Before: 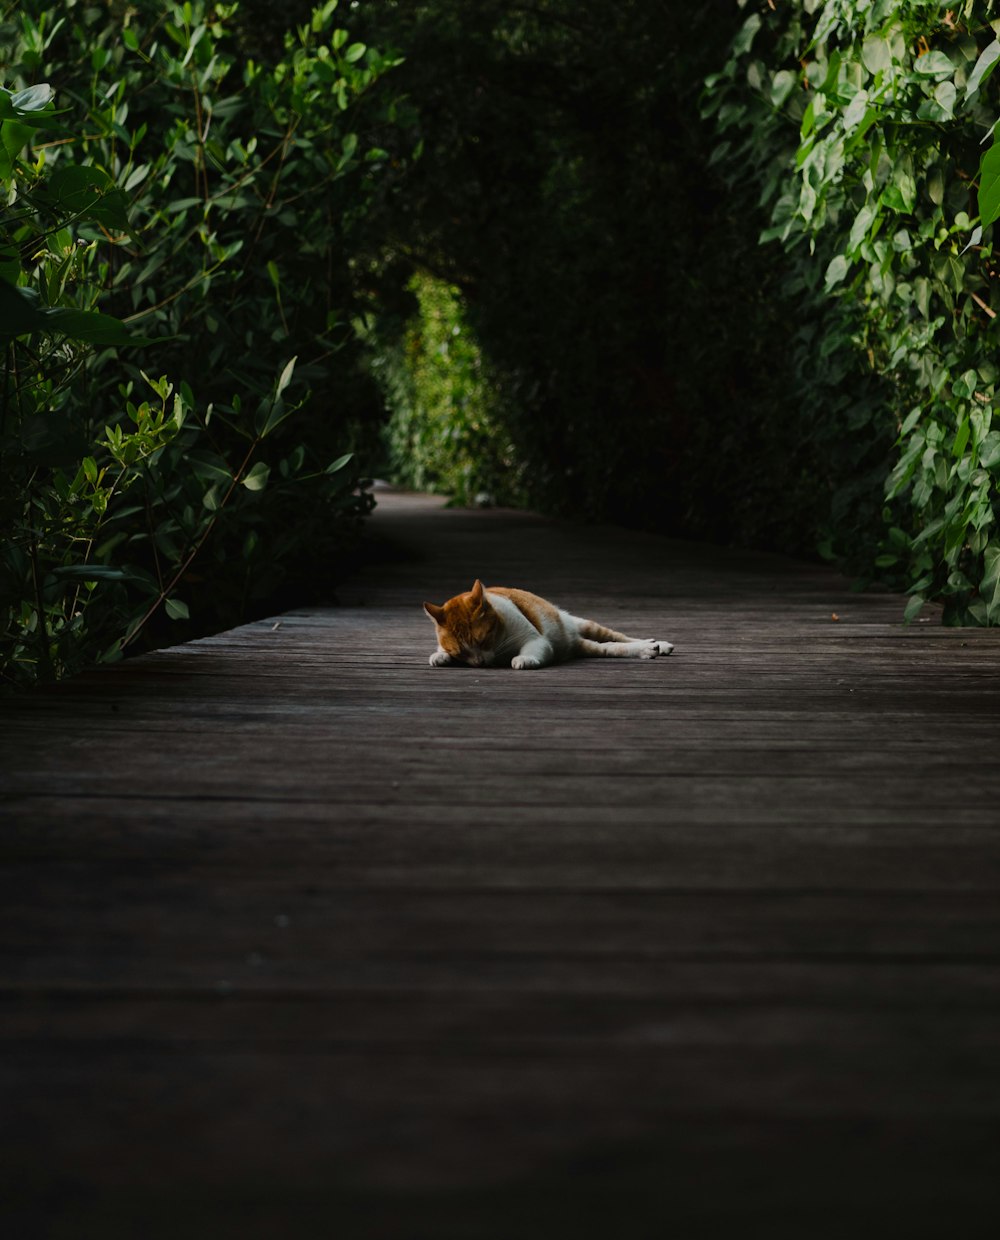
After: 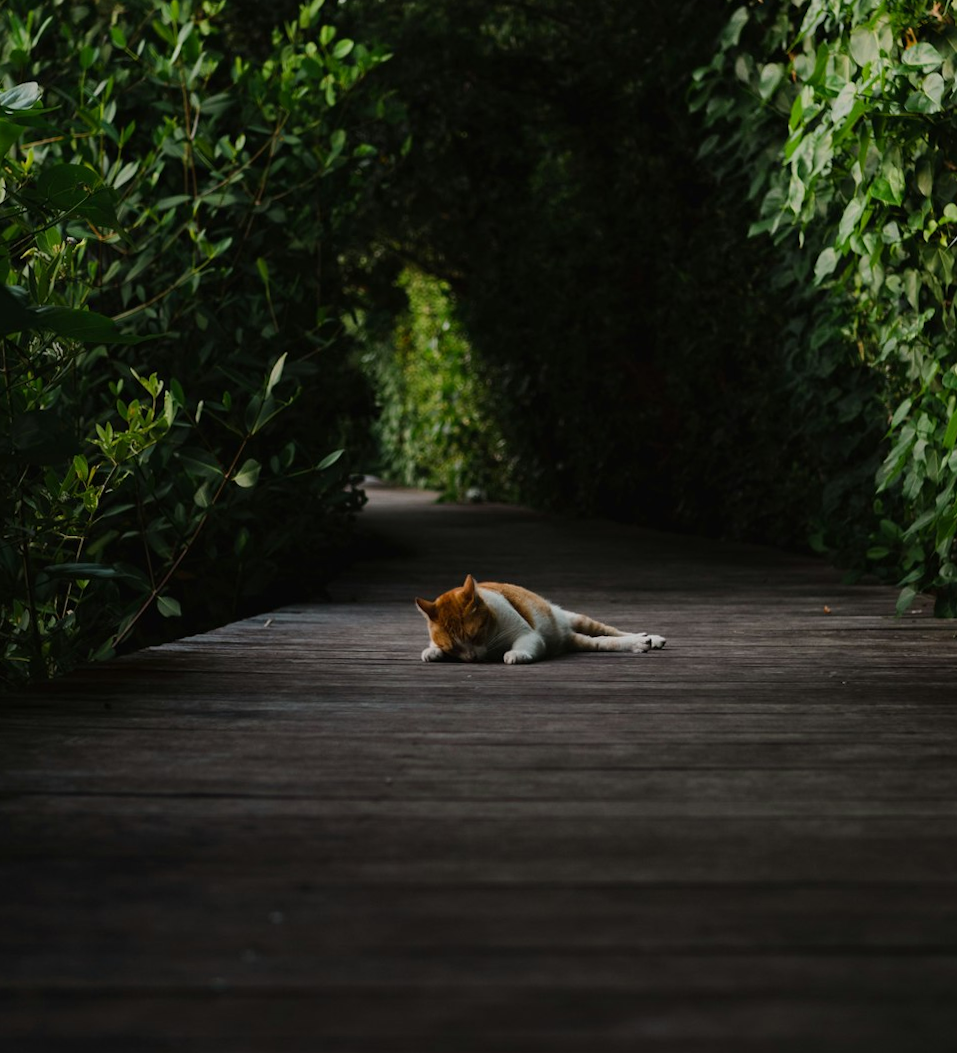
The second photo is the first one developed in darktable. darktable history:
crop and rotate: angle 0.431°, left 0.36%, right 3.037%, bottom 14.262%
